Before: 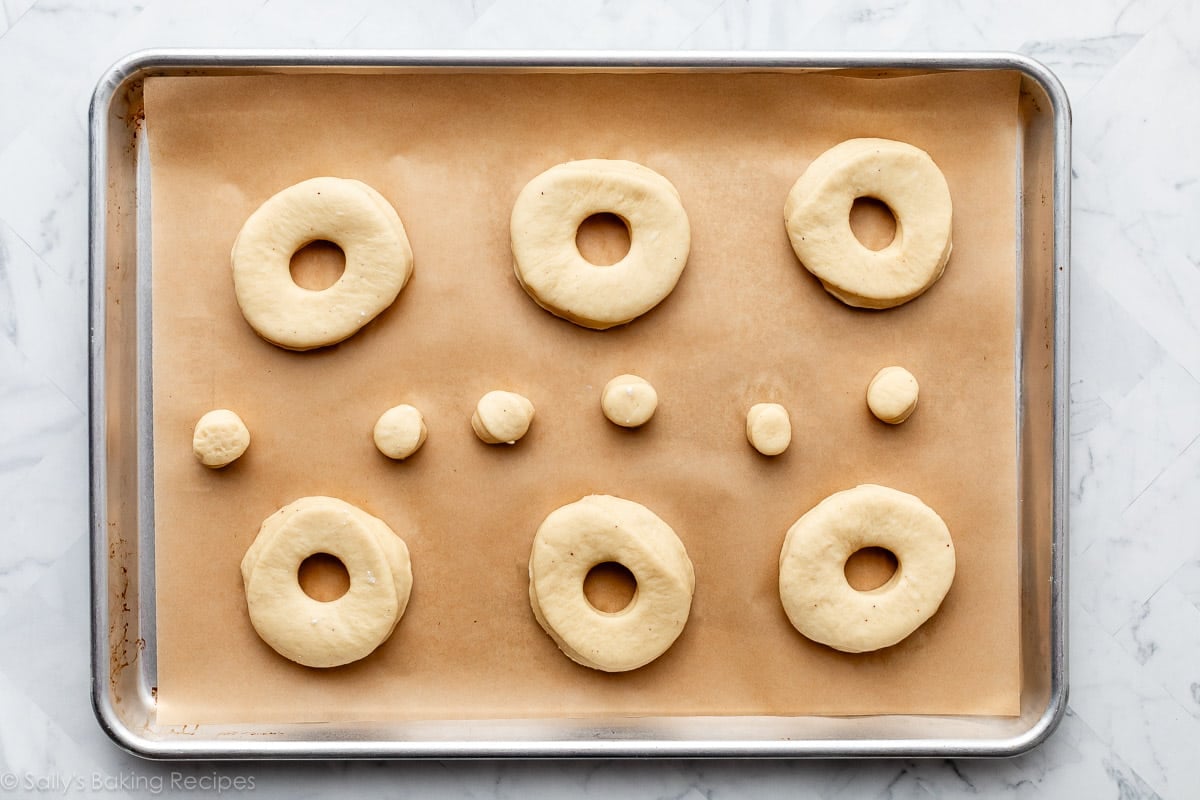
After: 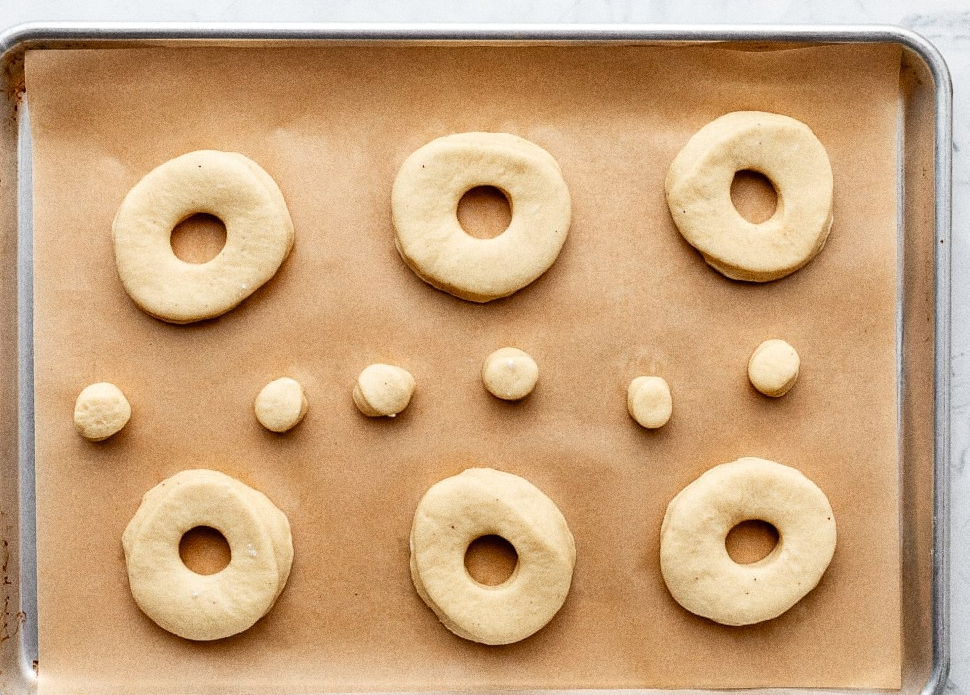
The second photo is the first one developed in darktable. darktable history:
crop: left 9.929%, top 3.475%, right 9.188%, bottom 9.529%
grain: coarseness 0.09 ISO, strength 40%
